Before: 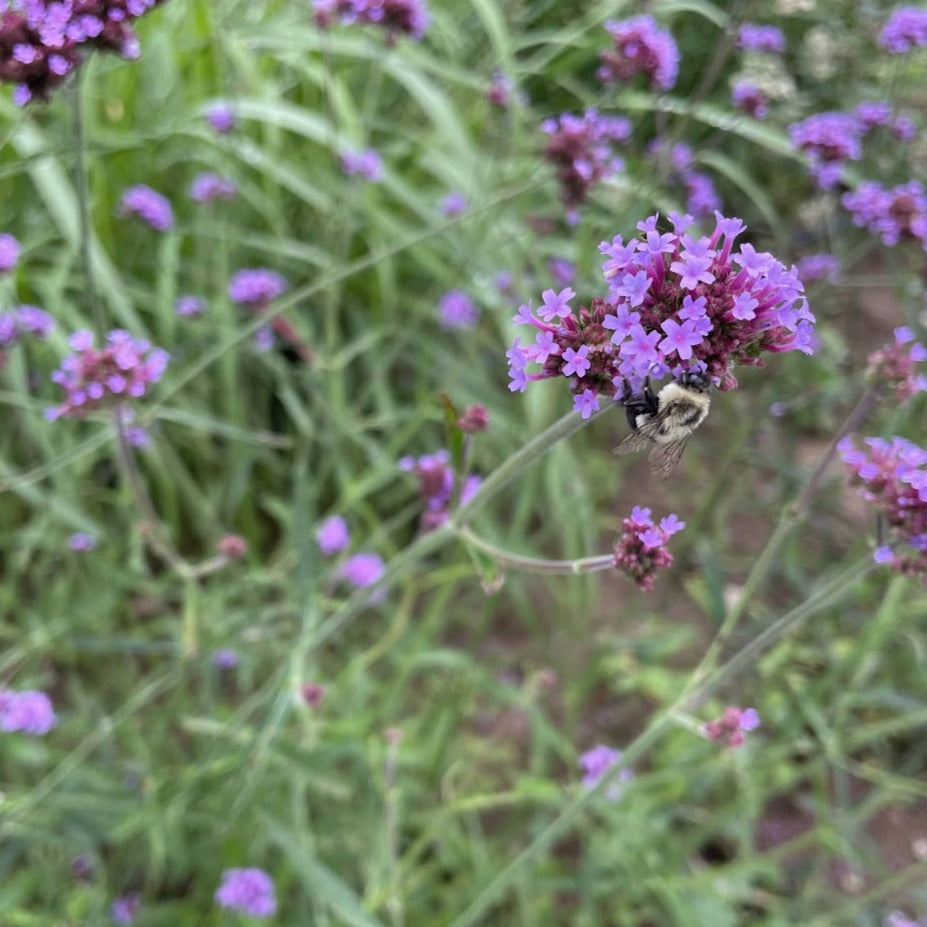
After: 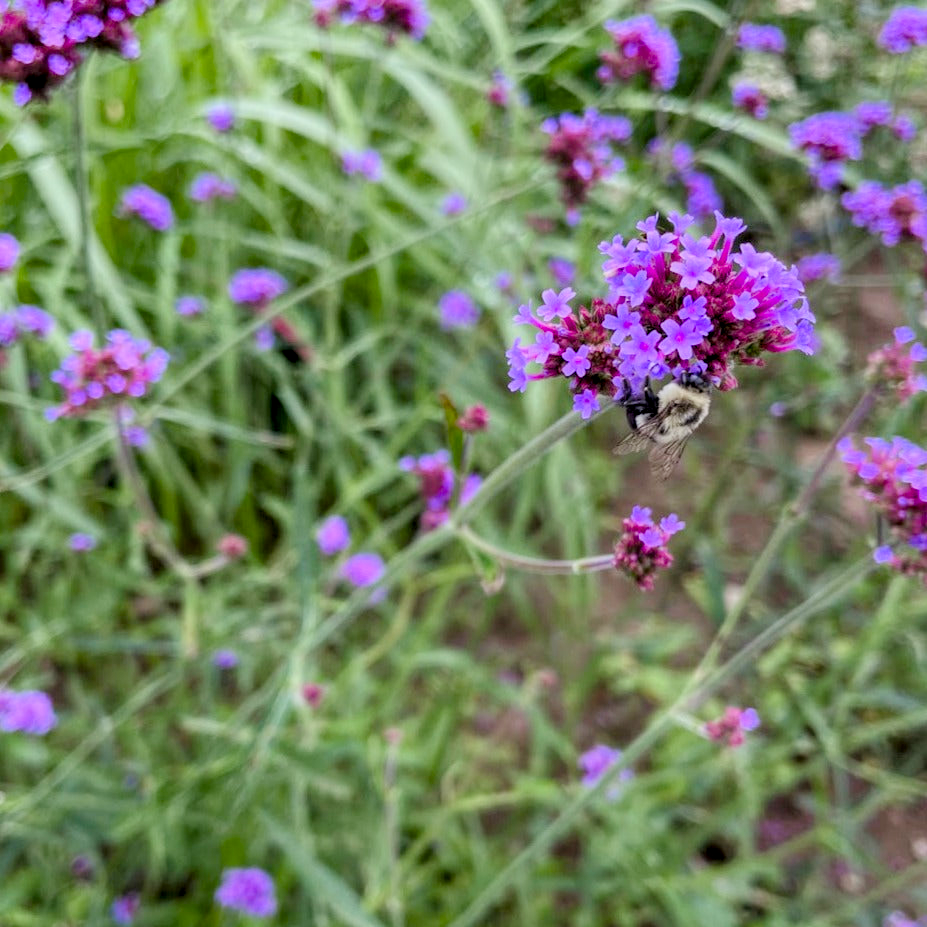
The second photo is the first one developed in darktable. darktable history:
filmic rgb: black relative exposure -7.65 EV, white relative exposure 4.56 EV, hardness 3.61, color science v6 (2022)
local contrast: on, module defaults
tone equalizer: on, module defaults
color balance rgb: perceptual saturation grading › global saturation 25%, perceptual saturation grading › highlights -50%, perceptual saturation grading › shadows 30%, perceptual brilliance grading › global brilliance 12%, global vibrance 20%
color zones: curves: ch1 [(0.25, 0.5) (0.747, 0.71)]
graduated density: rotation -180°, offset 27.42
